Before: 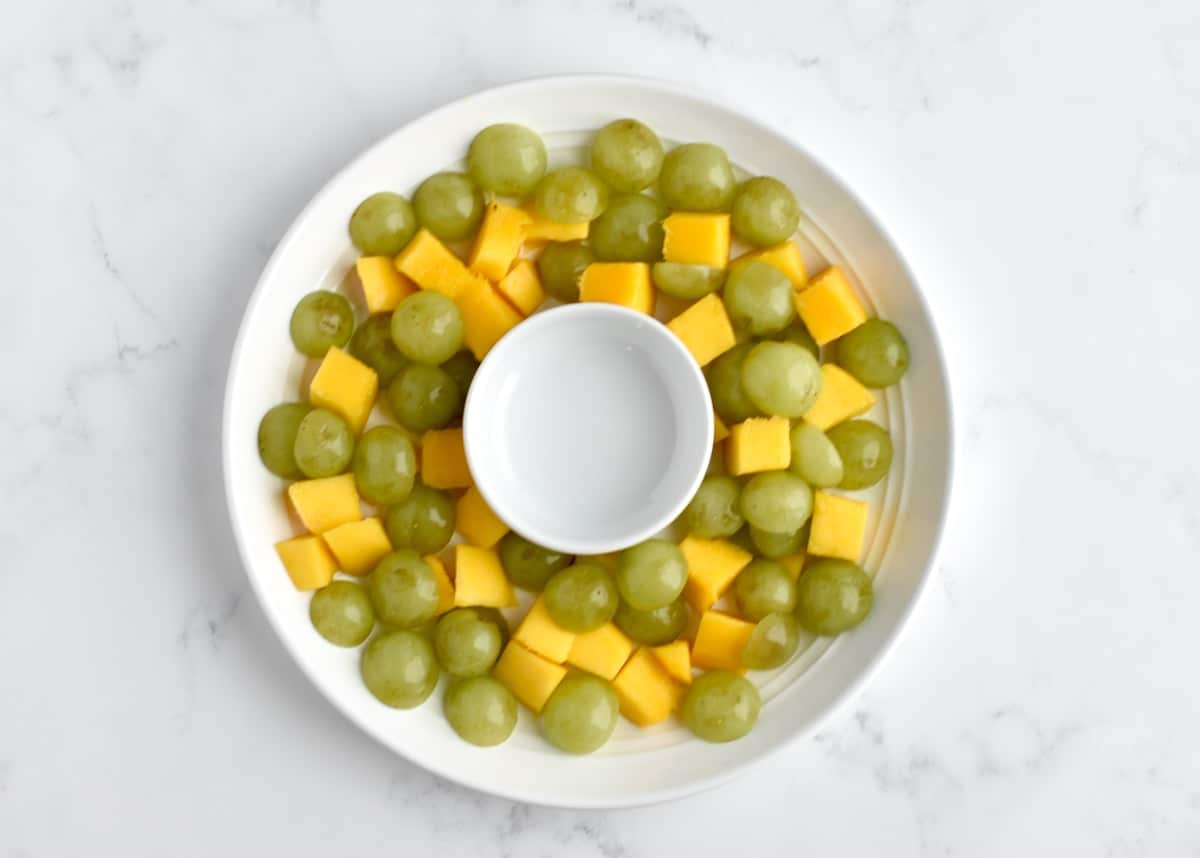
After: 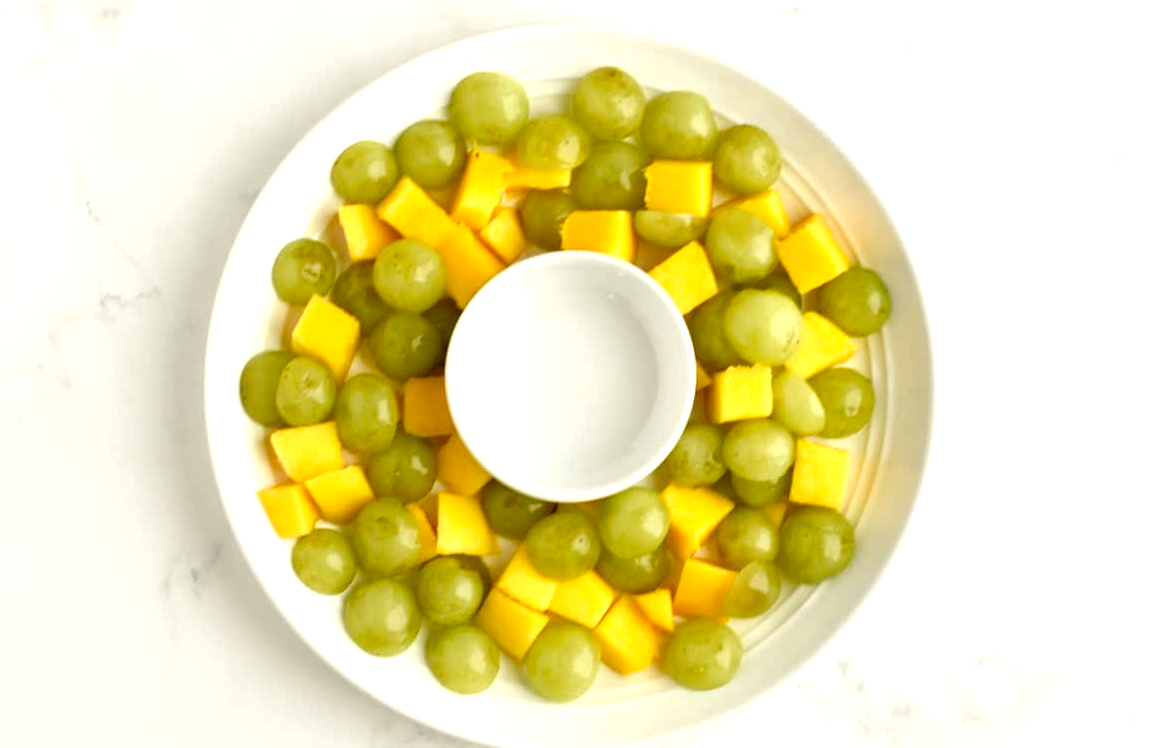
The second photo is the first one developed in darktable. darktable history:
color correction: highlights a* -1.43, highlights b* 10.12, shadows a* 0.395, shadows b* 19.35
exposure: exposure 0.496 EV, compensate highlight preservation false
crop: left 1.507%, top 6.147%, right 1.379%, bottom 6.637%
tone curve: color space Lab, linked channels, preserve colors none
